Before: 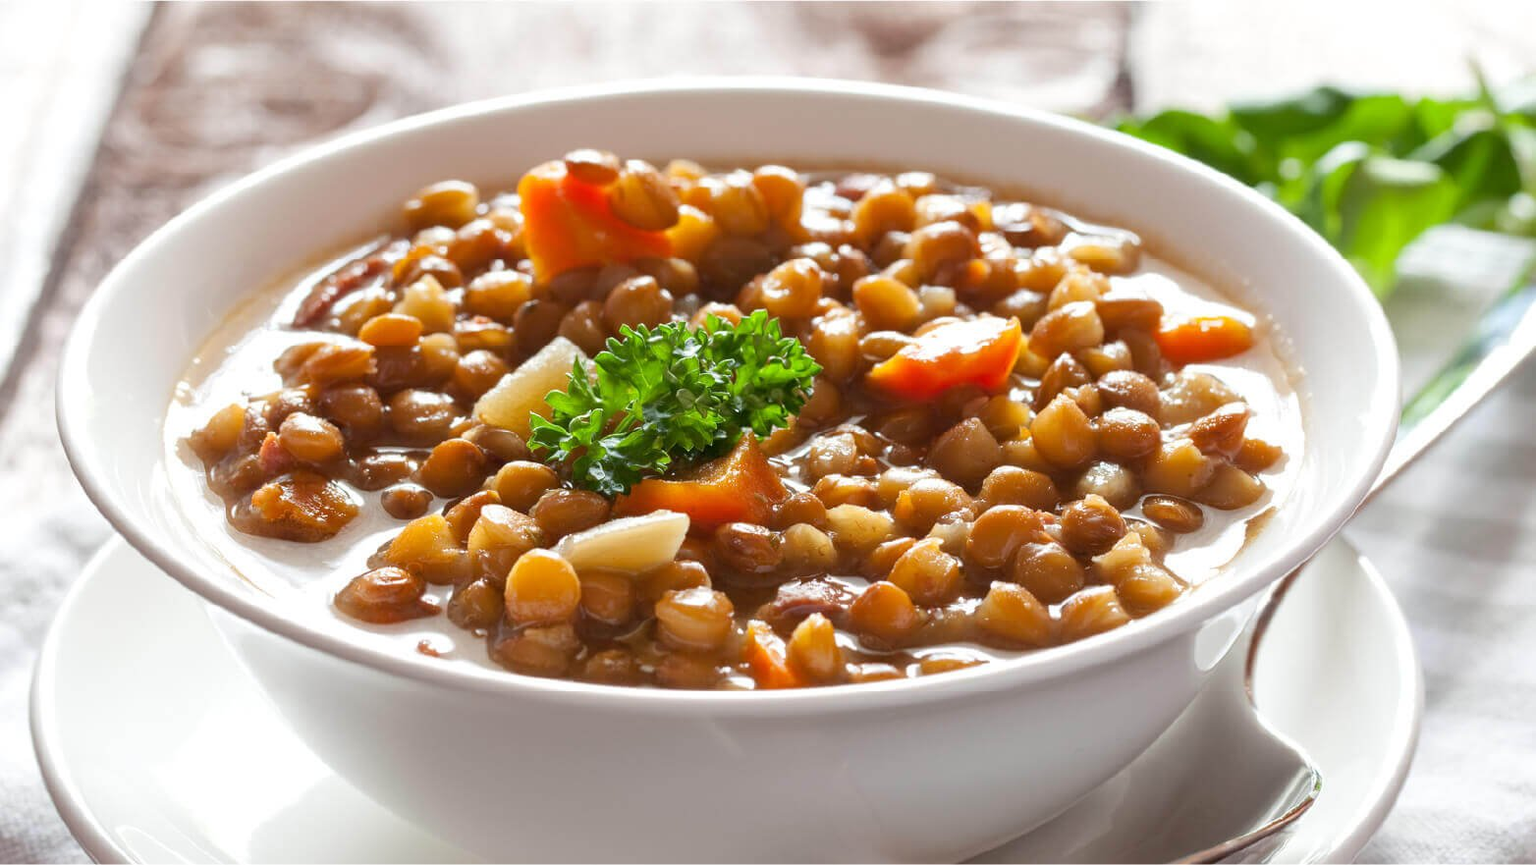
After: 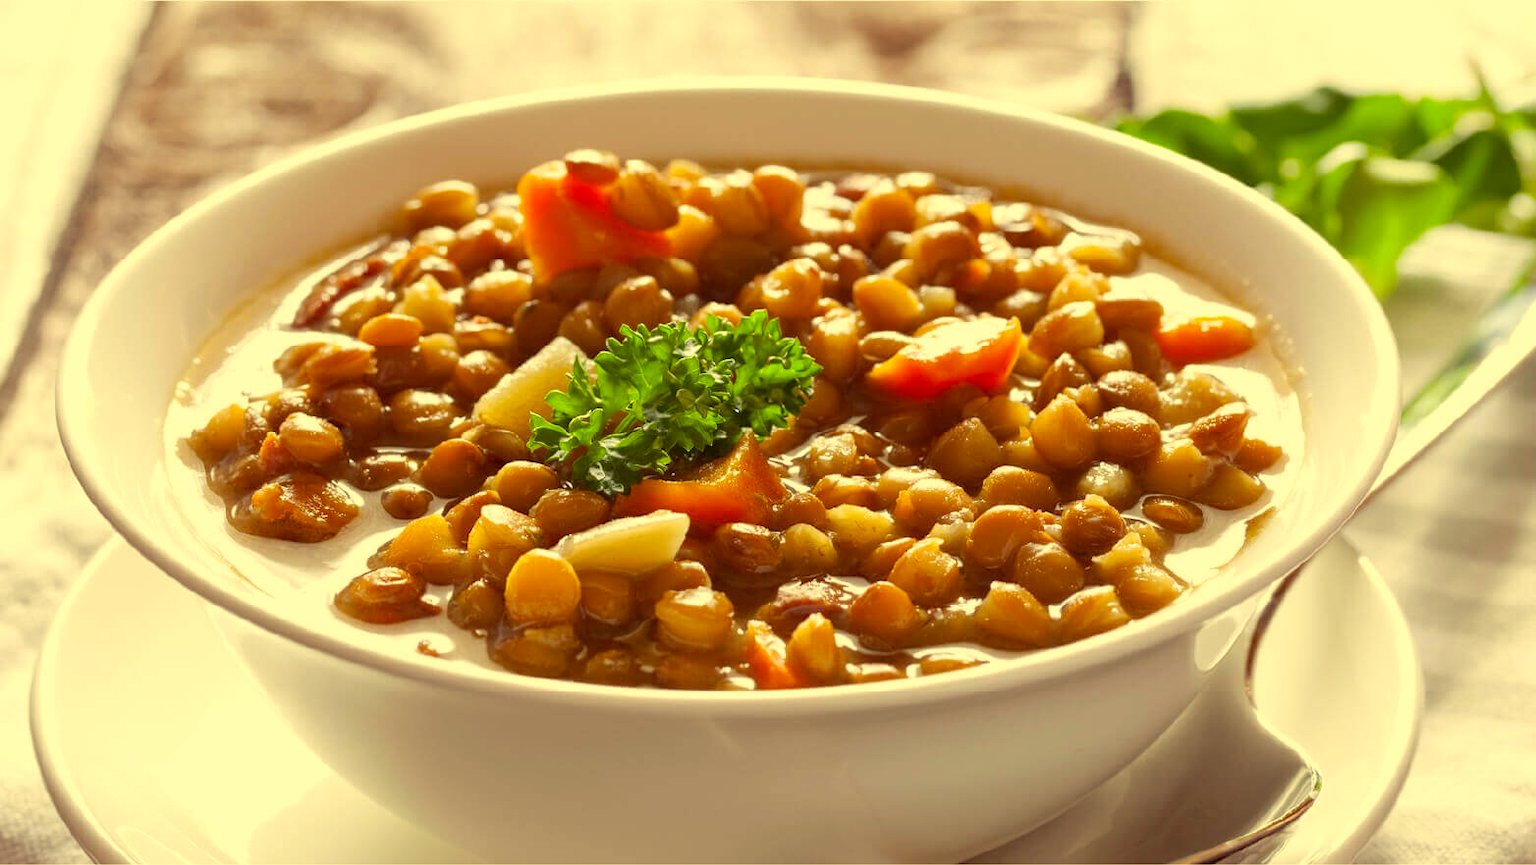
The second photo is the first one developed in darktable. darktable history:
color correction: highlights a* -0.482, highlights b* 40, shadows a* 9.8, shadows b* -0.161
haze removal: compatibility mode true, adaptive false
